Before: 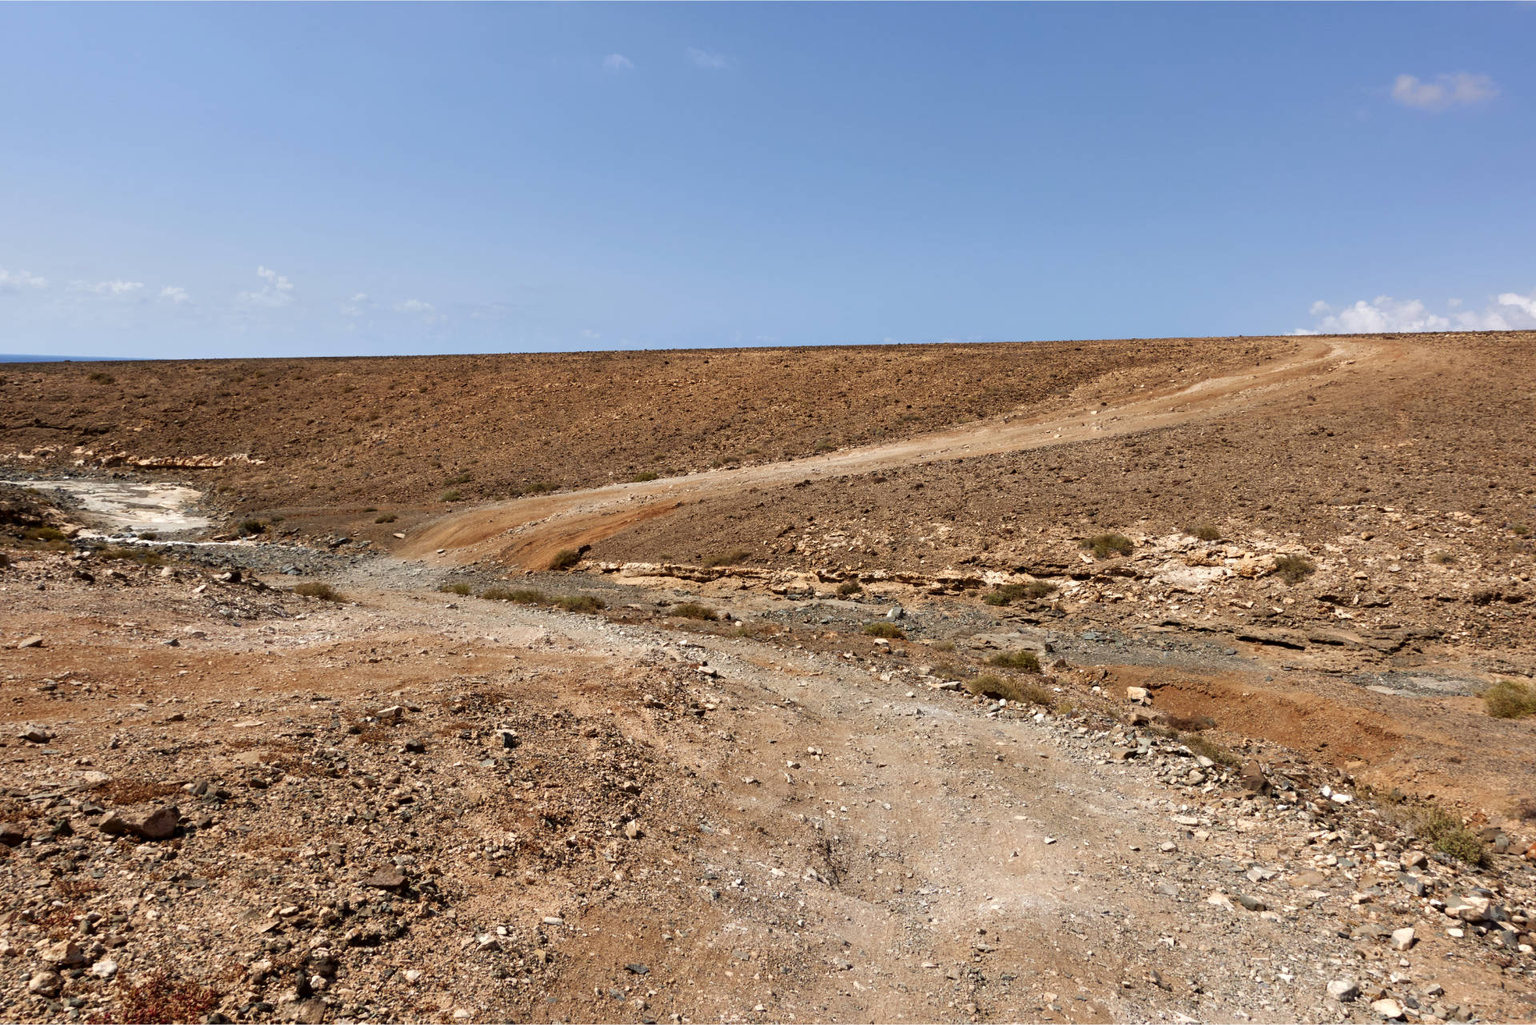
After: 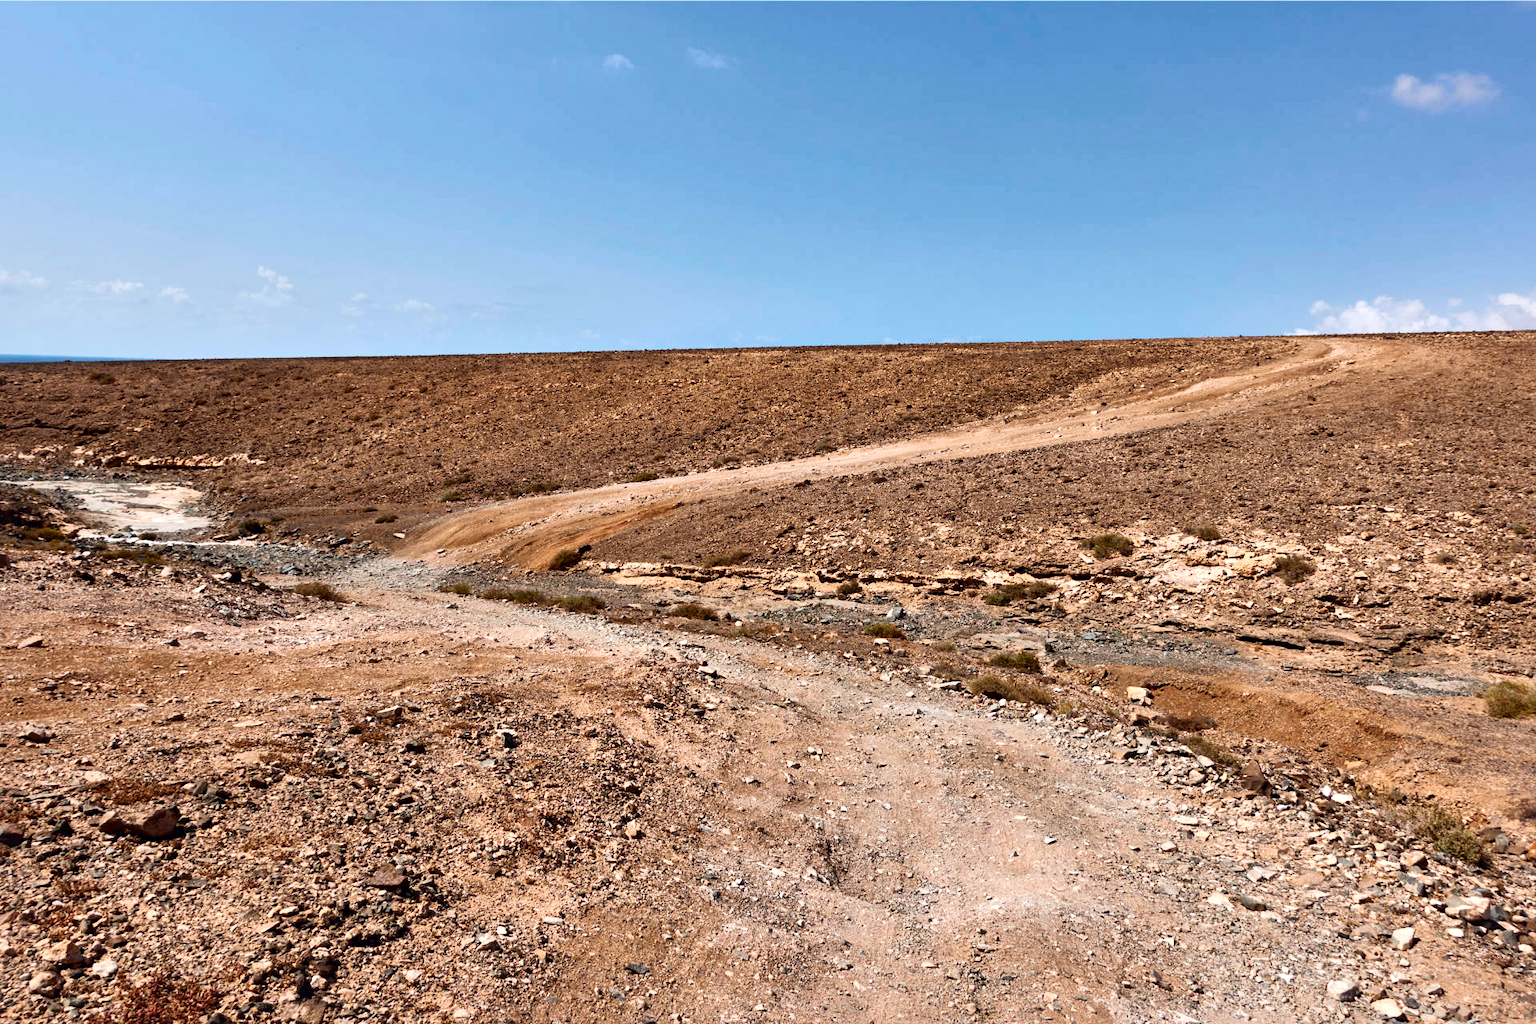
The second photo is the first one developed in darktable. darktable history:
tone curve: curves: ch0 [(0, 0.045) (0.155, 0.169) (0.46, 0.466) (0.751, 0.788) (1, 0.961)]; ch1 [(0, 0) (0.43, 0.408) (0.472, 0.469) (0.505, 0.503) (0.553, 0.555) (0.592, 0.581) (1, 1)]; ch2 [(0, 0) (0.505, 0.495) (0.579, 0.569) (1, 1)], color space Lab, independent channels, preserve colors none
local contrast: mode bilateral grid, contrast 49, coarseness 50, detail 150%, midtone range 0.2
